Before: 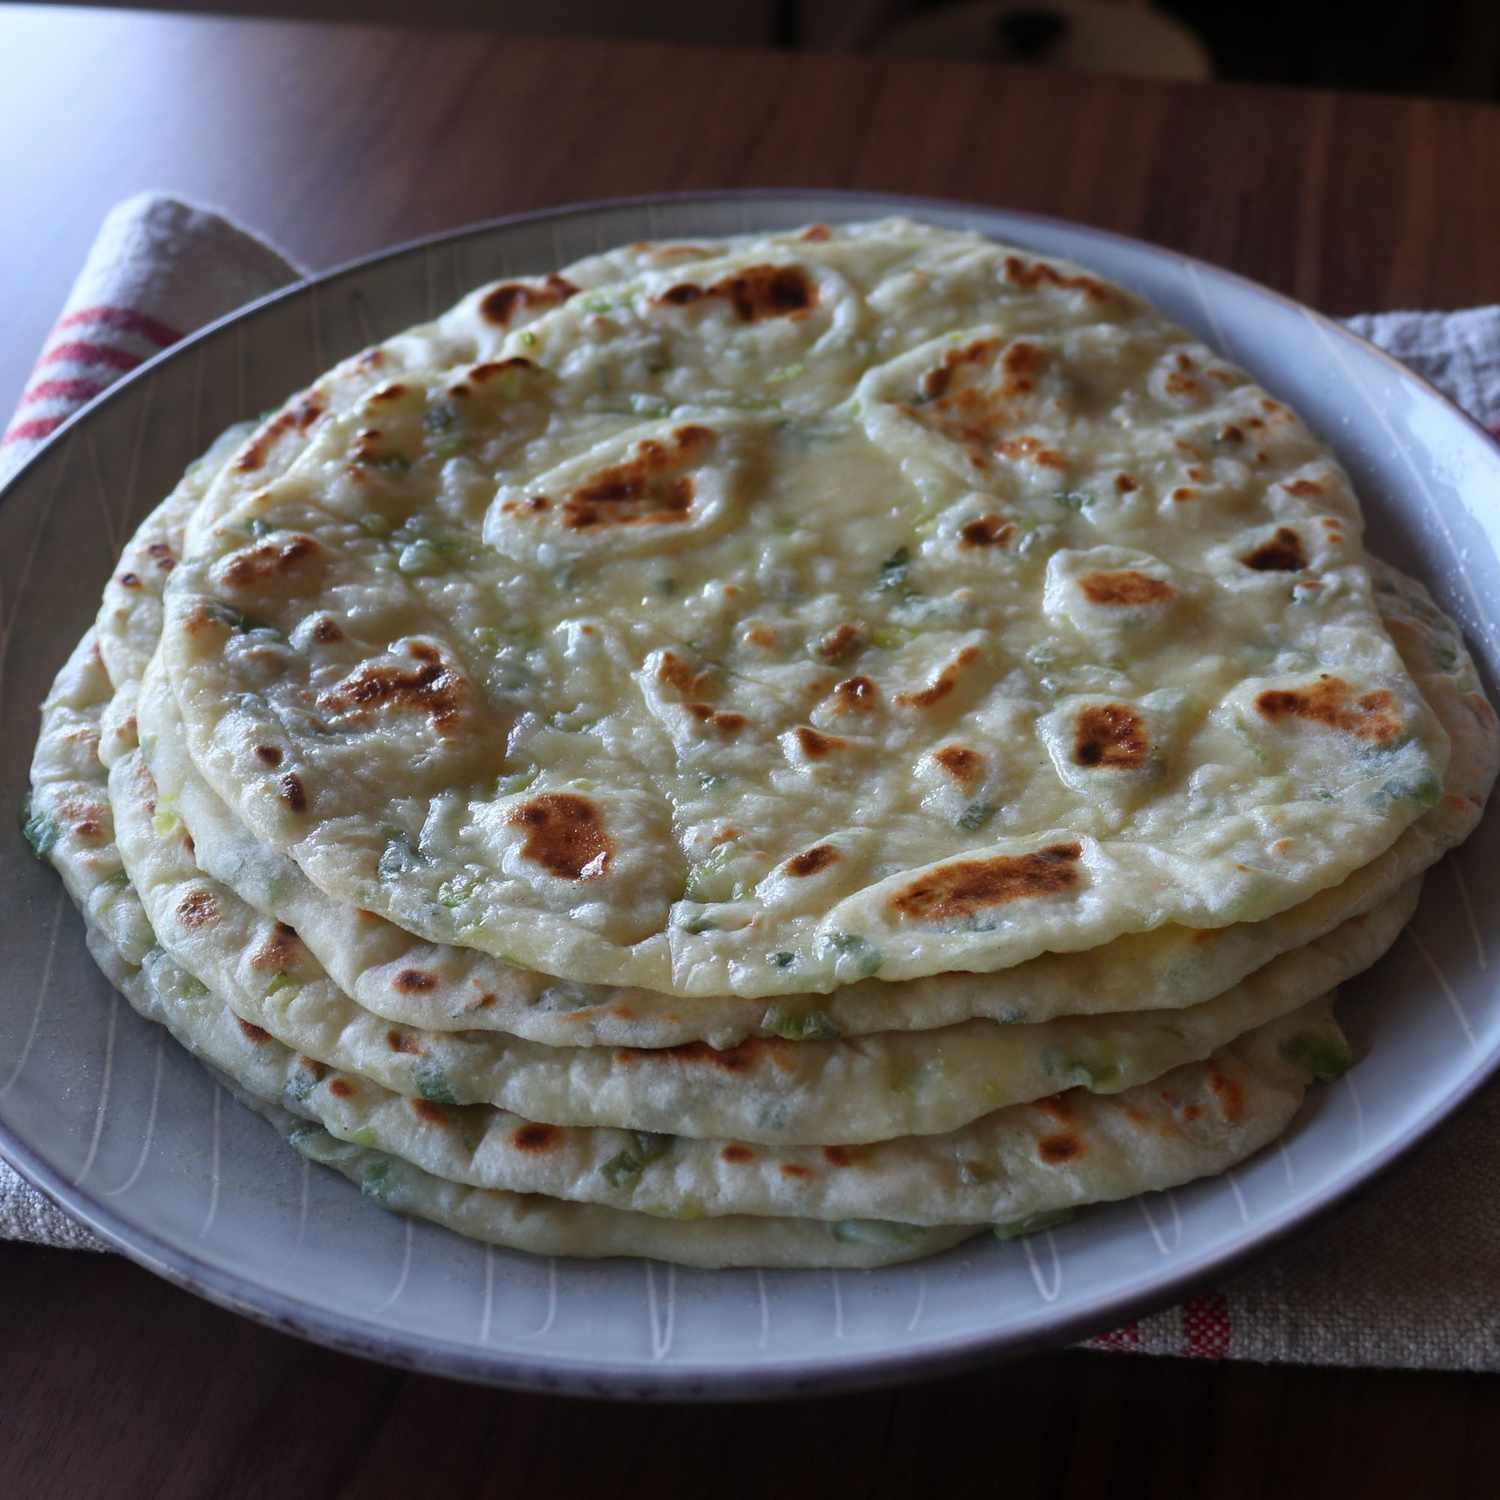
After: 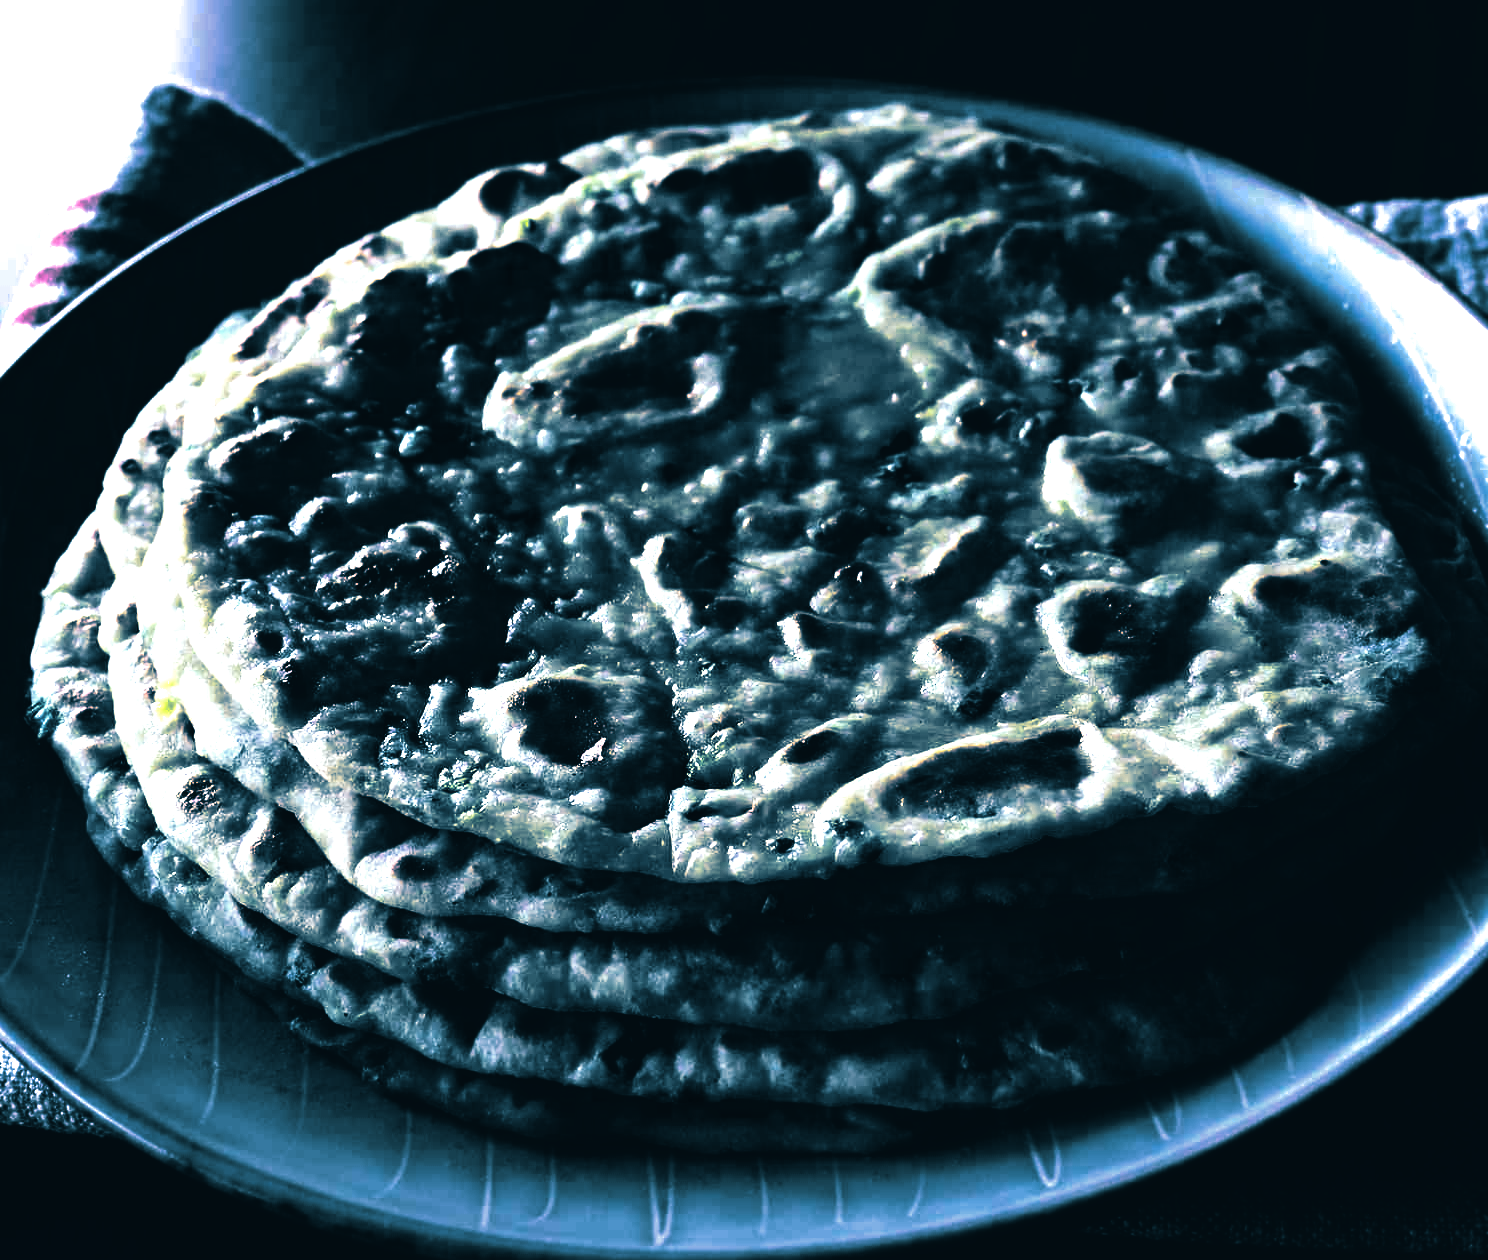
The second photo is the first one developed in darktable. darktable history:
exposure: black level correction 0, exposure 0.7 EV, compensate exposure bias true, compensate highlight preservation false
crop: top 7.625%, bottom 8.027%
base curve: curves: ch0 [(0, 0.036) (0.083, 0.04) (0.804, 1)], preserve colors none
contrast brightness saturation: contrast 0.09, brightness -0.59, saturation 0.17
split-toning: shadows › hue 212.4°, balance -70
